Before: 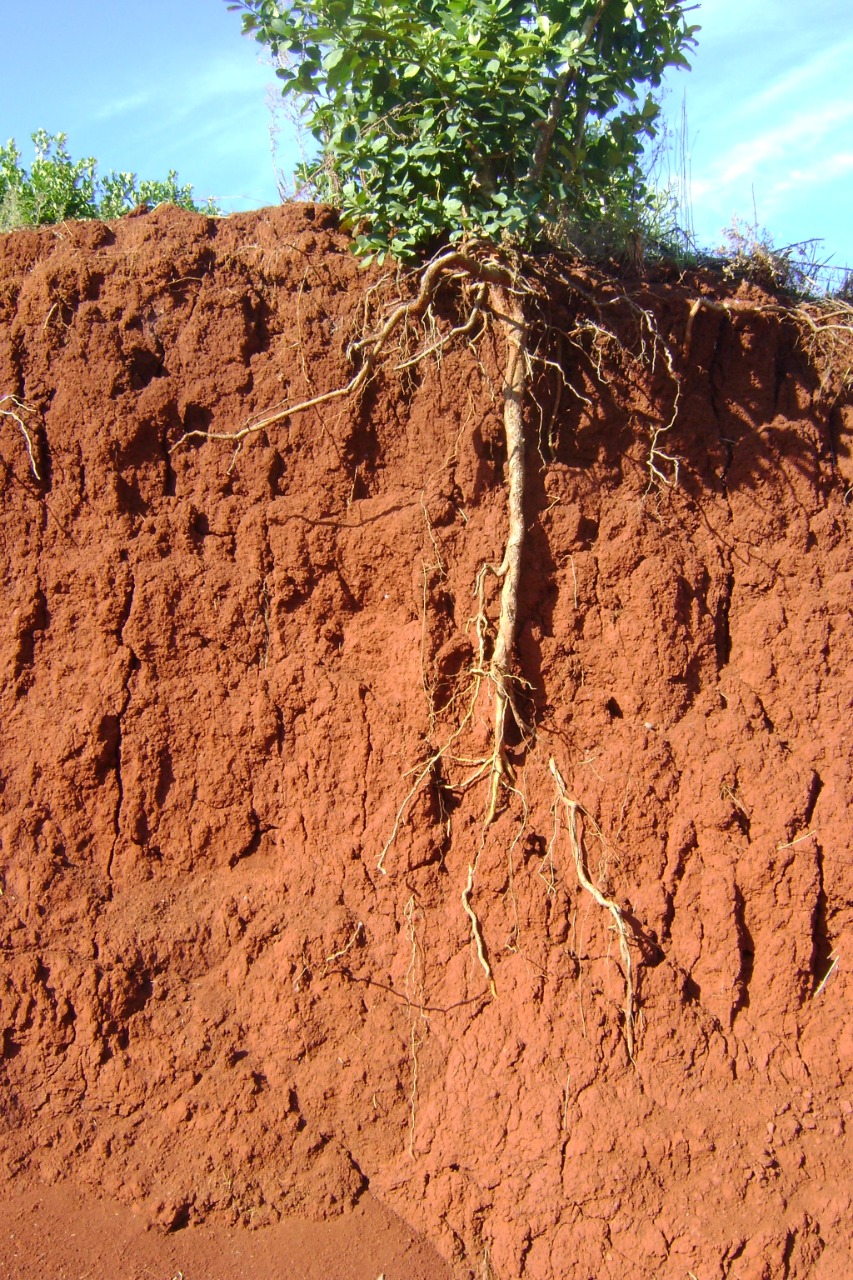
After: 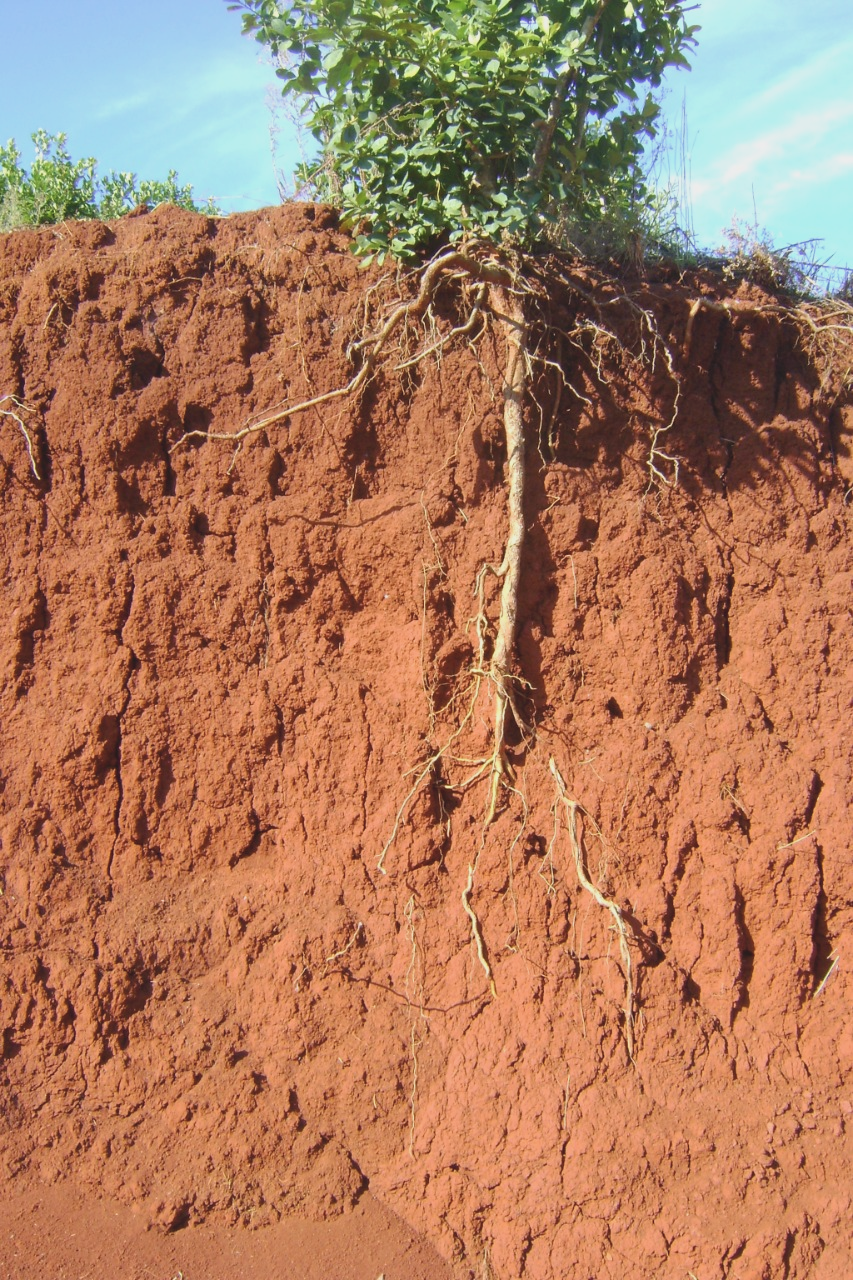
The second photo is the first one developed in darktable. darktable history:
contrast brightness saturation: contrast -0.138, brightness 0.053, saturation -0.13
